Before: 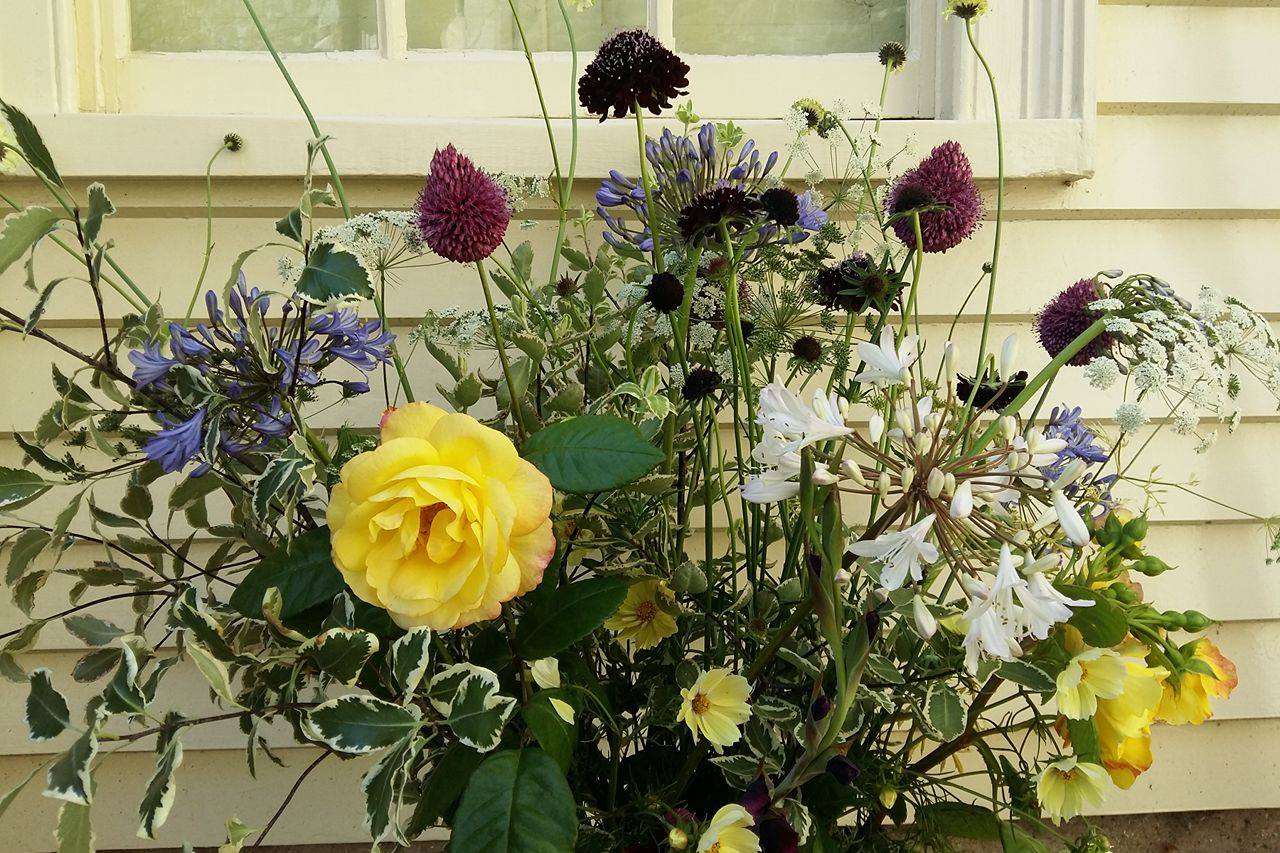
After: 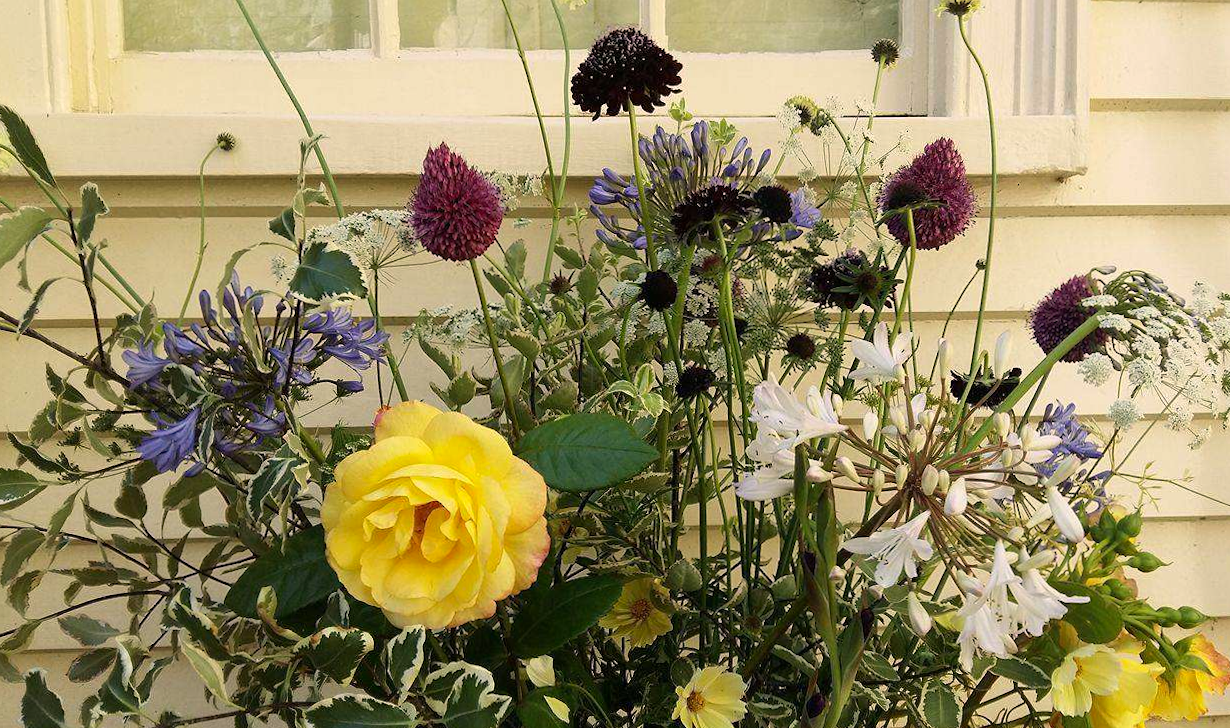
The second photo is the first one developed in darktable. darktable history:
crop and rotate: angle 0.2°, left 0.275%, right 3.127%, bottom 14.18%
color correction: highlights a* 5.81, highlights b* 4.84
